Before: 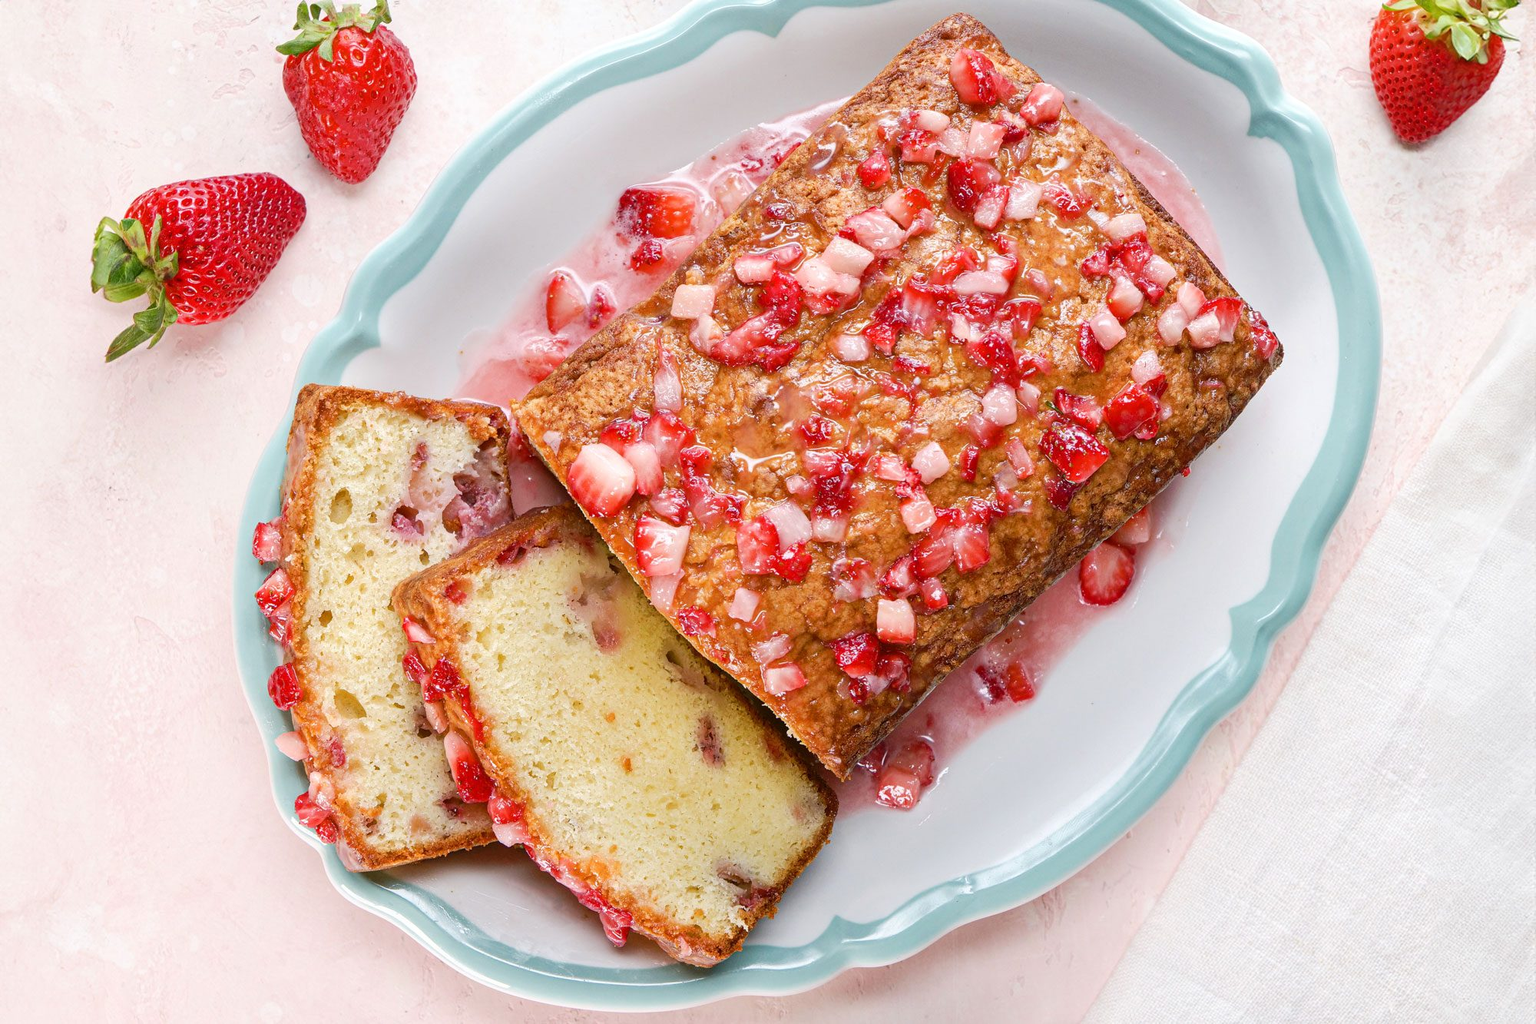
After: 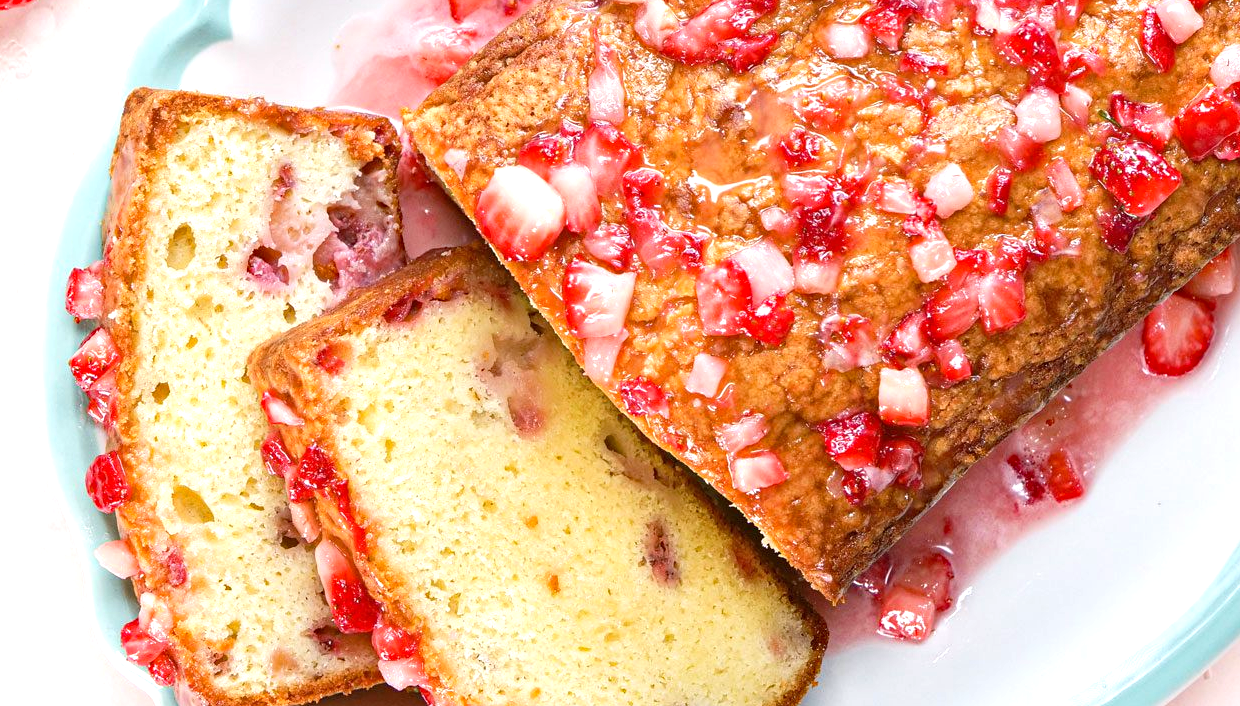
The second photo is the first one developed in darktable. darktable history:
crop: left 13.168%, top 30.91%, right 24.788%, bottom 16.064%
haze removal: adaptive false
exposure: exposure 0.57 EV, compensate highlight preservation false
shadows and highlights: shadows 30.95, highlights 0.09, soften with gaussian
